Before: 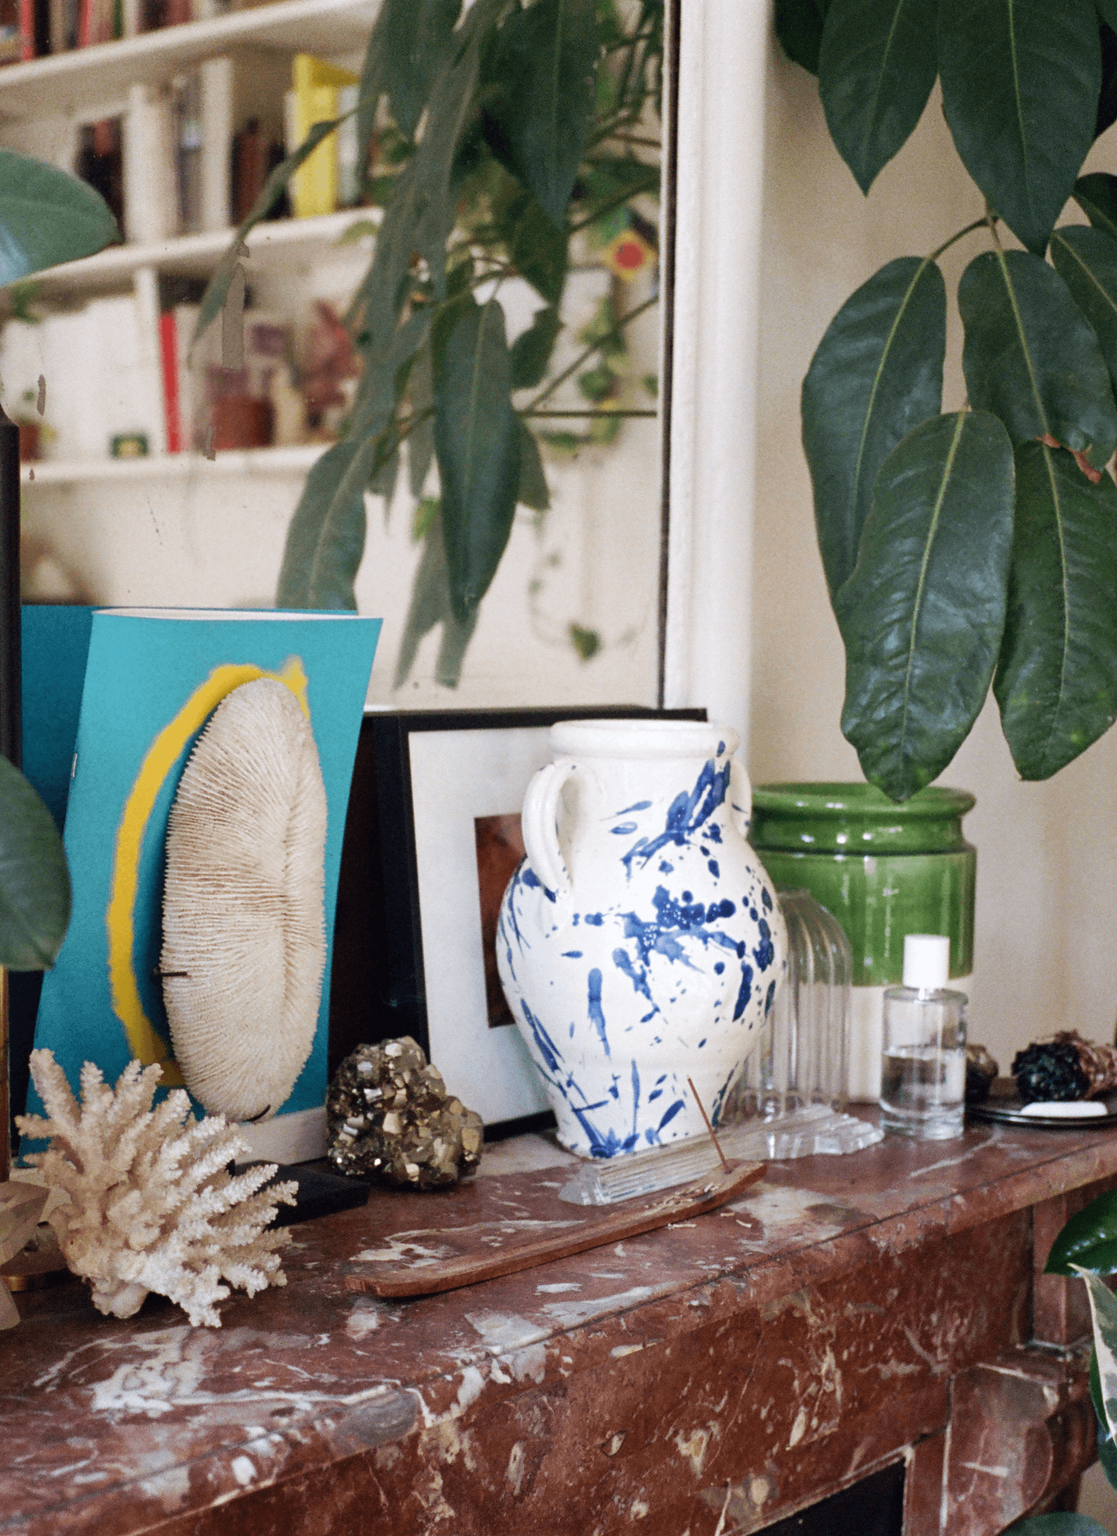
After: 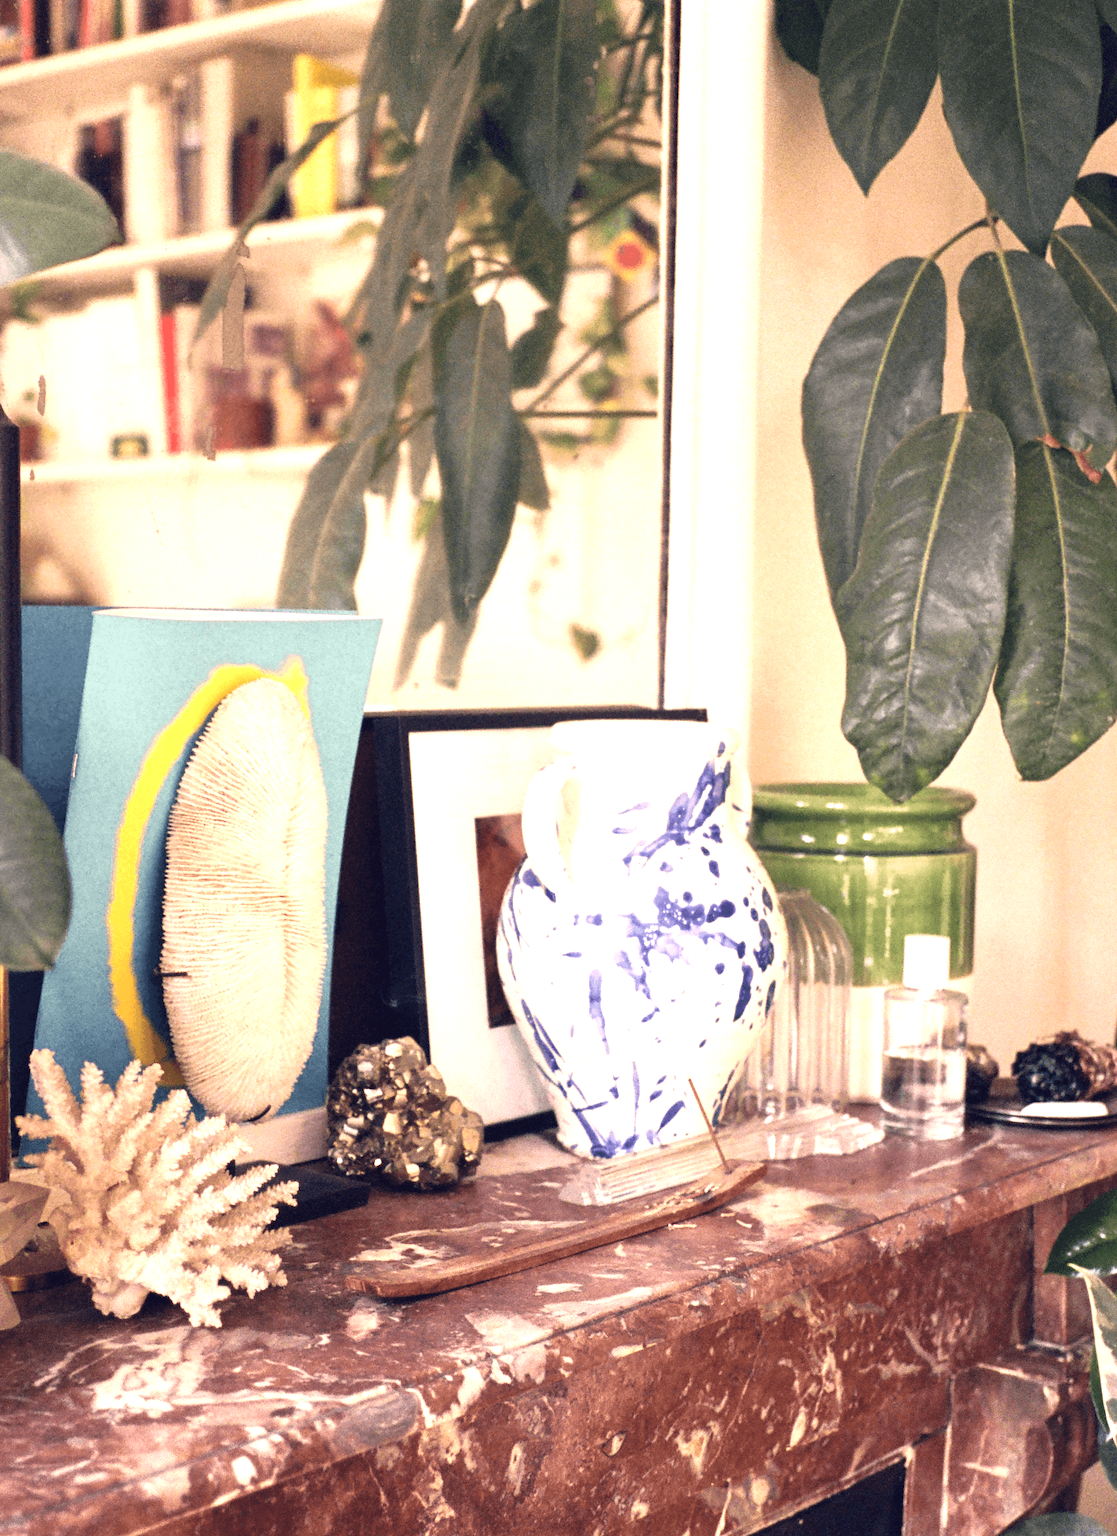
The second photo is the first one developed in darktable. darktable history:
color correction: highlights a* 20.18, highlights b* 27.17, shadows a* 3.44, shadows b* -17.72, saturation 0.759
exposure: black level correction 0, exposure 1.2 EV, compensate highlight preservation false
